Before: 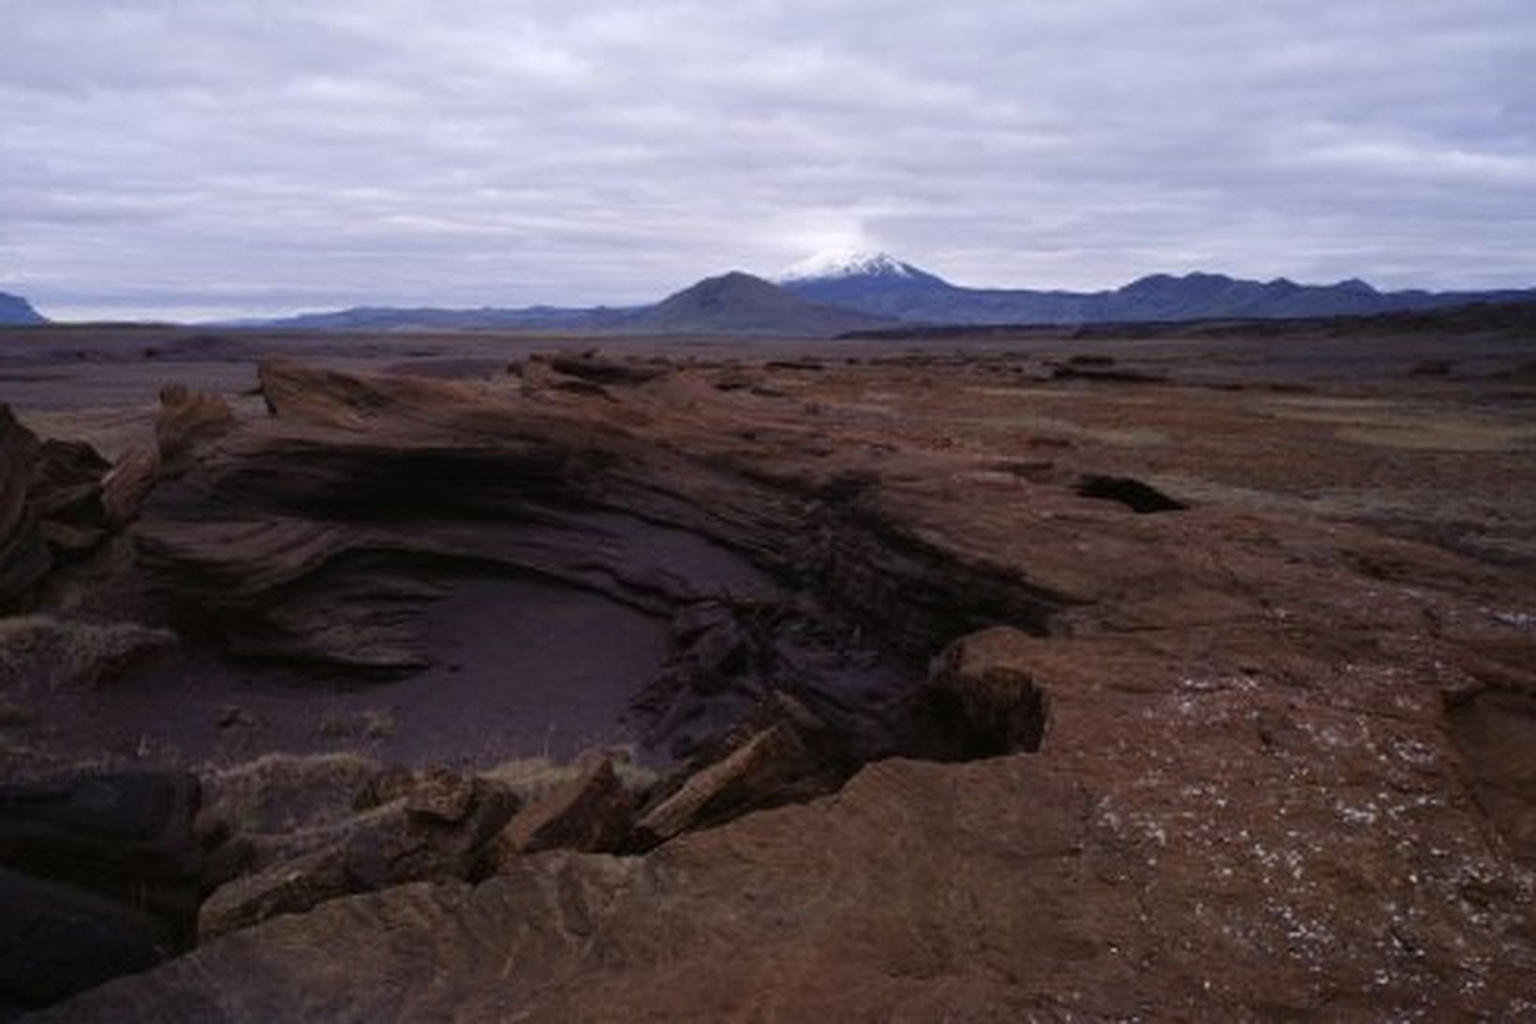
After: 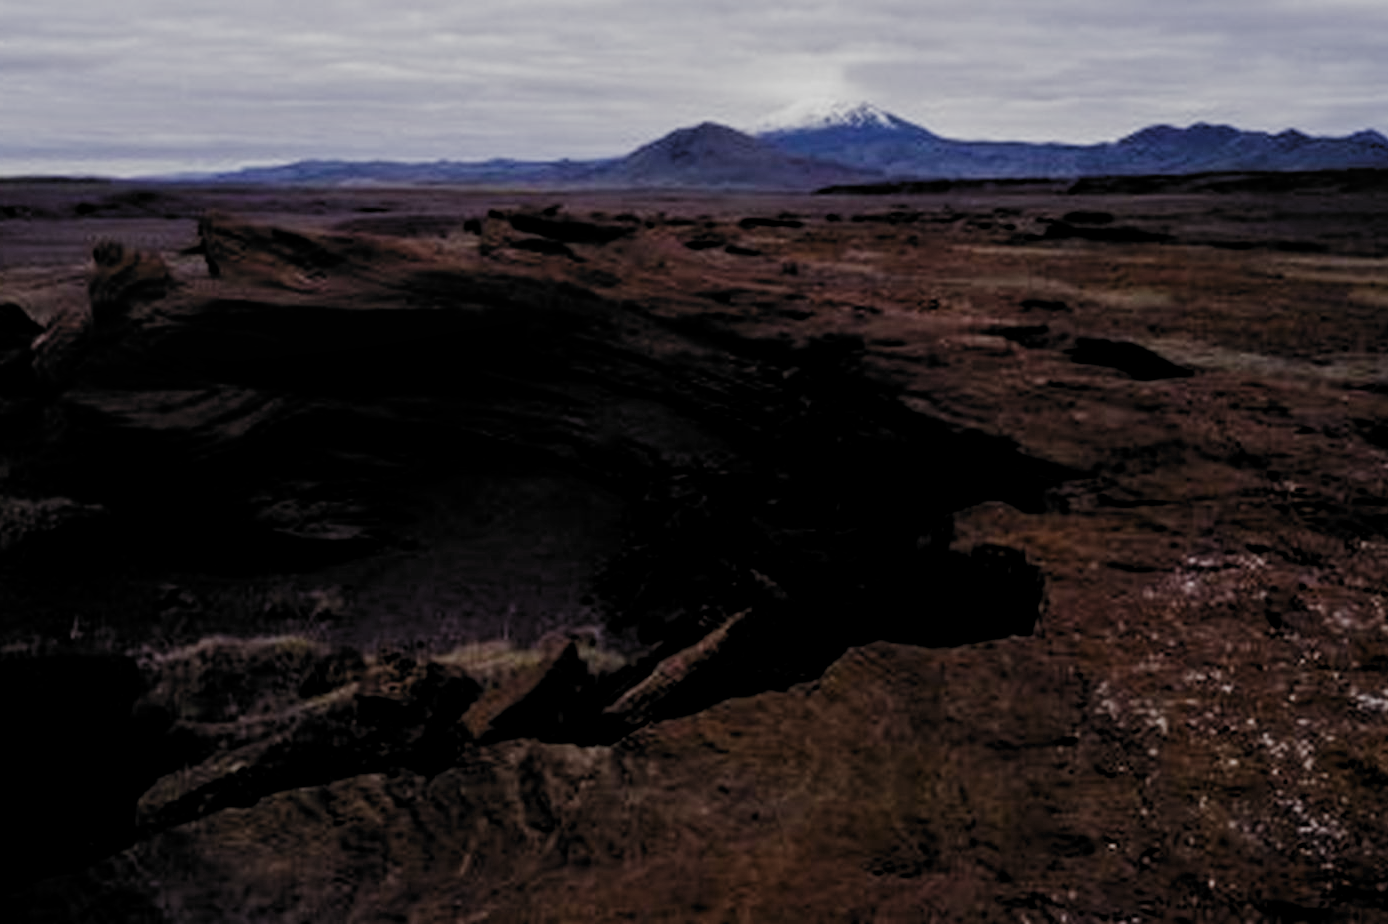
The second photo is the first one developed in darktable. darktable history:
local contrast: on, module defaults
filmic rgb: black relative exposure -5.12 EV, white relative exposure 3.98 EV, hardness 2.87, contrast 1.188, highlights saturation mix -30.3%, add noise in highlights 0.001, preserve chrominance no, color science v3 (2019), use custom middle-gray values true, iterations of high-quality reconstruction 10, contrast in highlights soft
crop and rotate: left 4.727%, top 15.437%, right 10.638%
contrast brightness saturation: brightness -0.09
